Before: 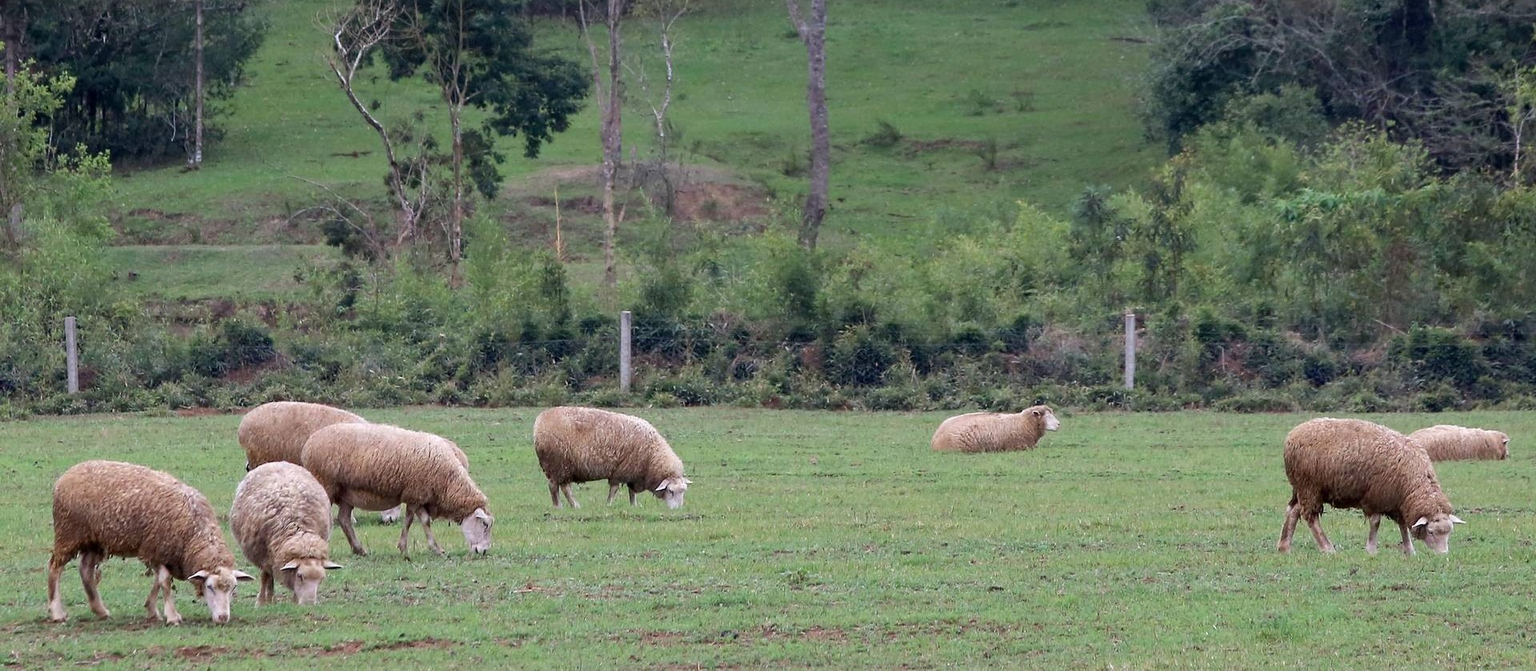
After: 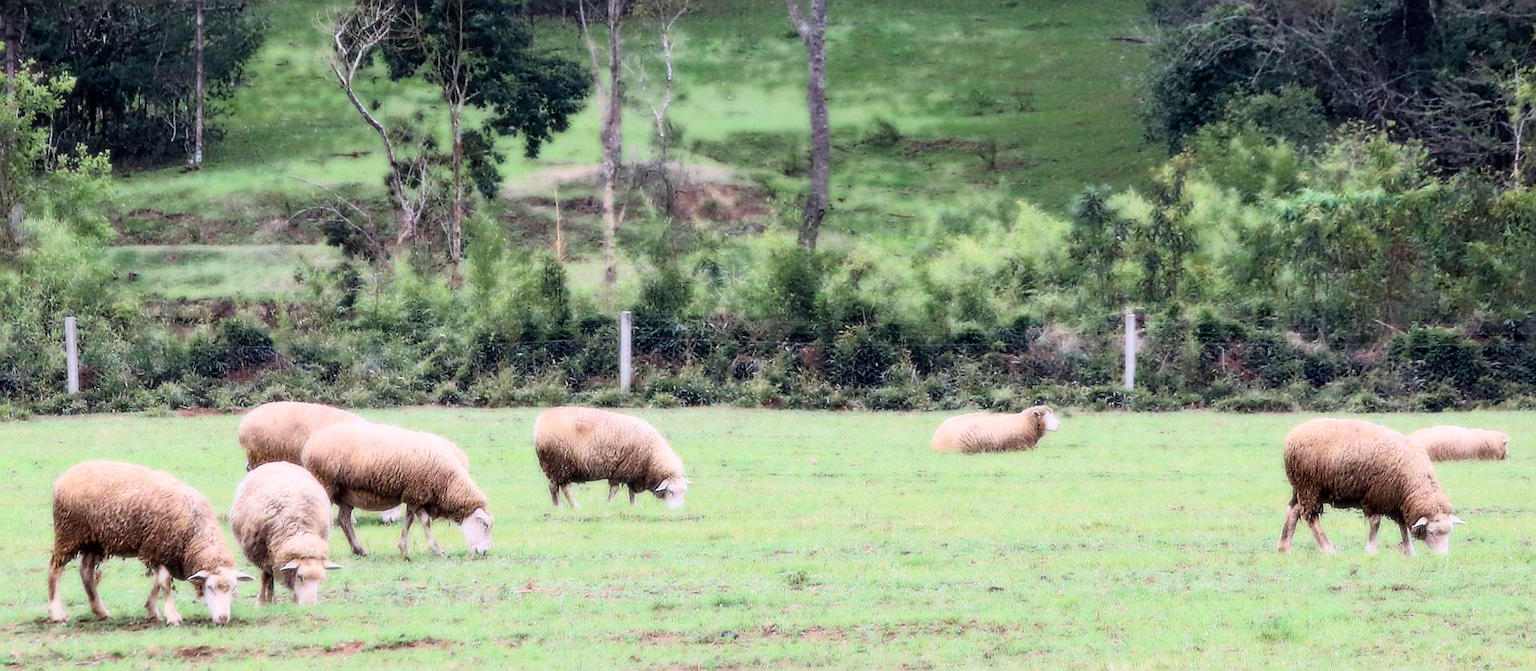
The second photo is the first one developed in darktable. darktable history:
color balance: lift [1, 1.001, 0.999, 1.001], gamma [1, 1.004, 1.007, 0.993], gain [1, 0.991, 0.987, 1.013], contrast 7.5%, contrast fulcrum 10%, output saturation 115%
filmic rgb: black relative exposure -16 EV, white relative exposure 6.92 EV, hardness 4.7
sharpen: on, module defaults
bloom: size 0%, threshold 54.82%, strength 8.31%
